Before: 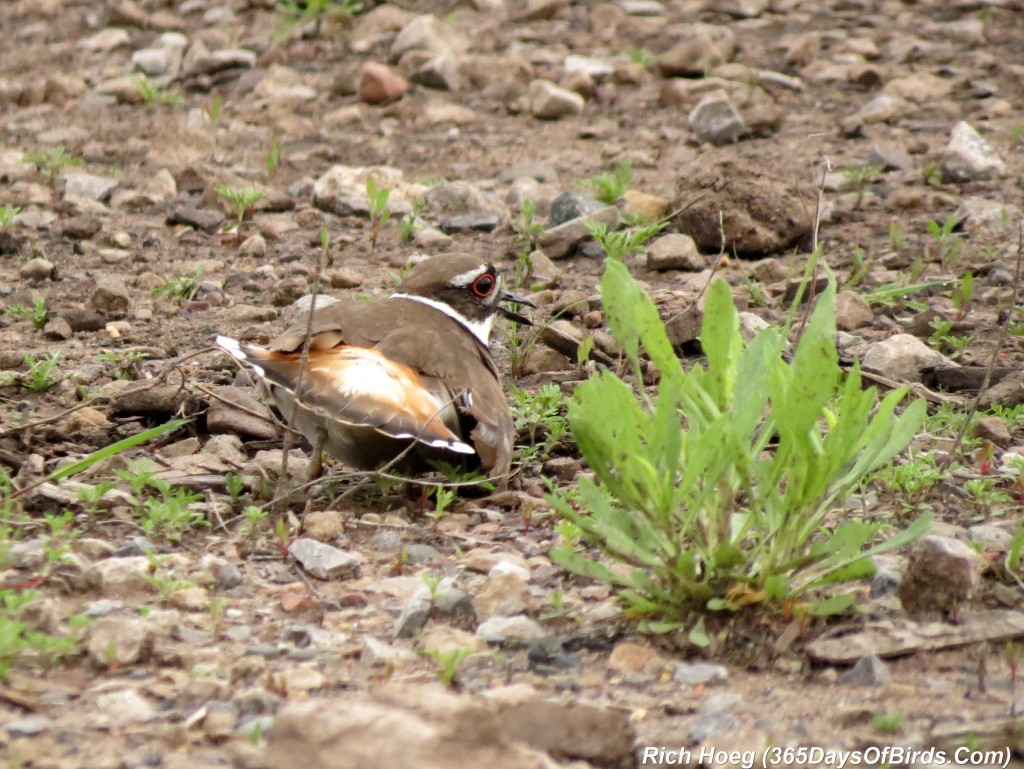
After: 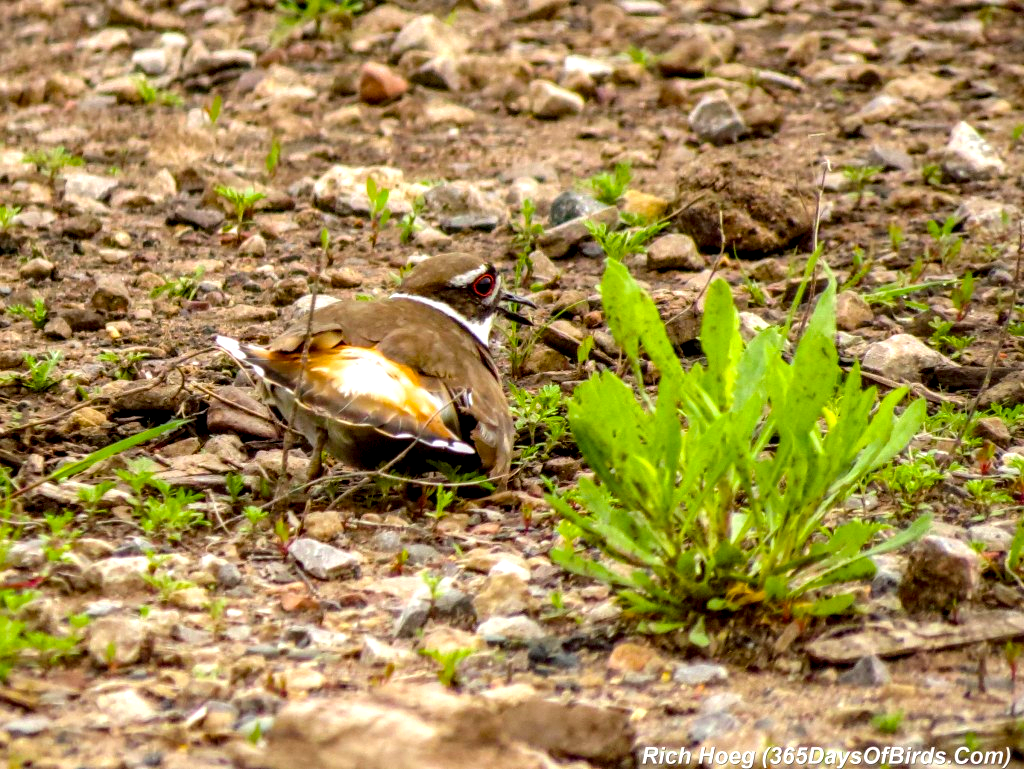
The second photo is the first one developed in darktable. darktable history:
tone equalizer: on, module defaults
color balance rgb: perceptual saturation grading › global saturation 30.854%, perceptual brilliance grading › global brilliance 3.019%, perceptual brilliance grading › highlights -3.286%, perceptual brilliance grading › shadows 3.719%, global vibrance 50.799%
local contrast: highlights 79%, shadows 56%, detail 174%, midtone range 0.434
